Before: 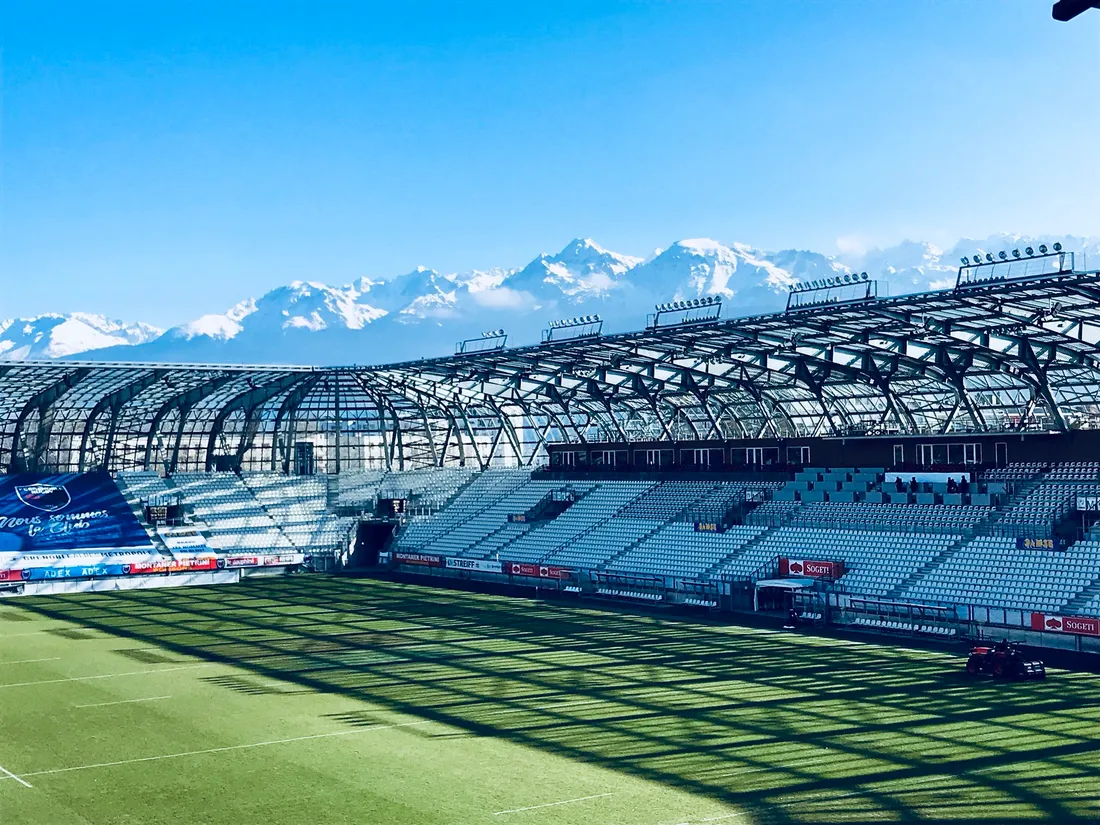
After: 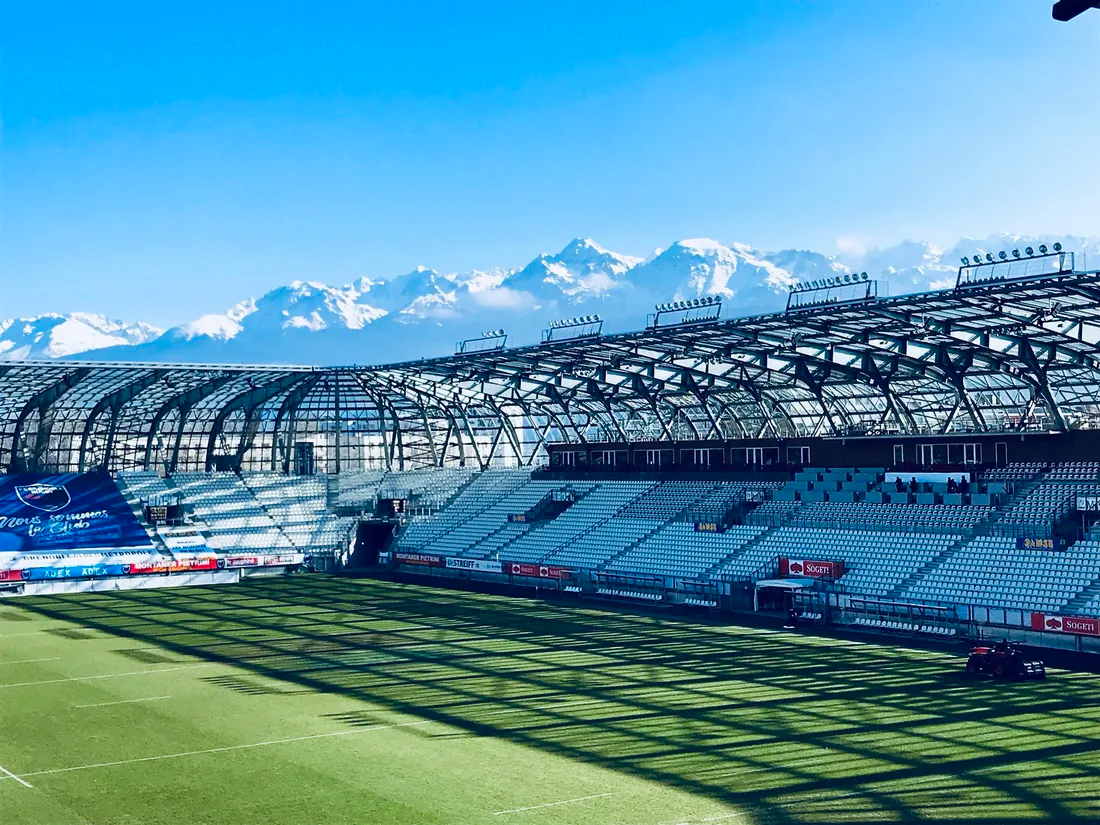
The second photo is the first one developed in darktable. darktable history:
vibrance: vibrance 50%
